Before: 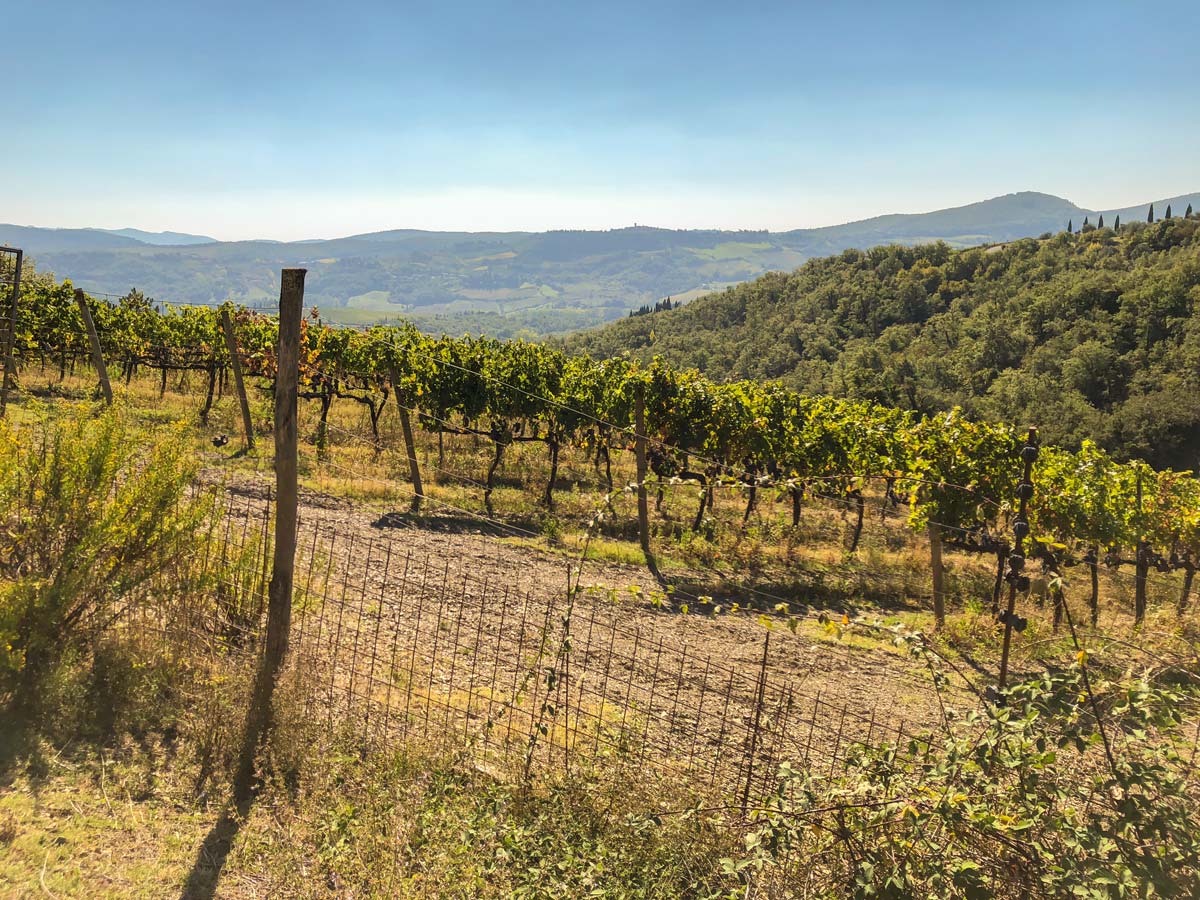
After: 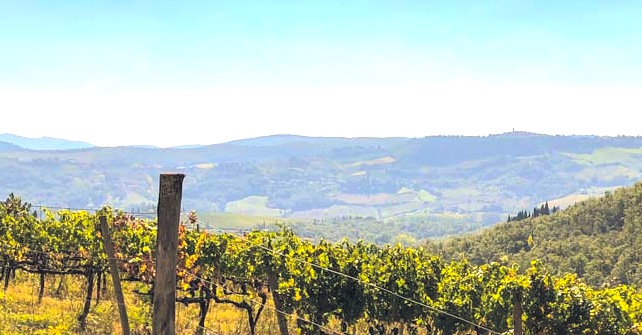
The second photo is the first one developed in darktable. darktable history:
contrast brightness saturation: brightness 0.282
color balance rgb: highlights gain › chroma 2.019%, highlights gain › hue 290.94°, global offset › chroma 0.097%, global offset › hue 253.91°, linear chroma grading › global chroma 14.999%, perceptual saturation grading › global saturation -0.031%, perceptual brilliance grading › global brilliance 14.978%, perceptual brilliance grading › shadows -35.469%, global vibrance 25.034%, contrast 9.692%
crop: left 10.229%, top 10.652%, right 36.189%, bottom 52.055%
